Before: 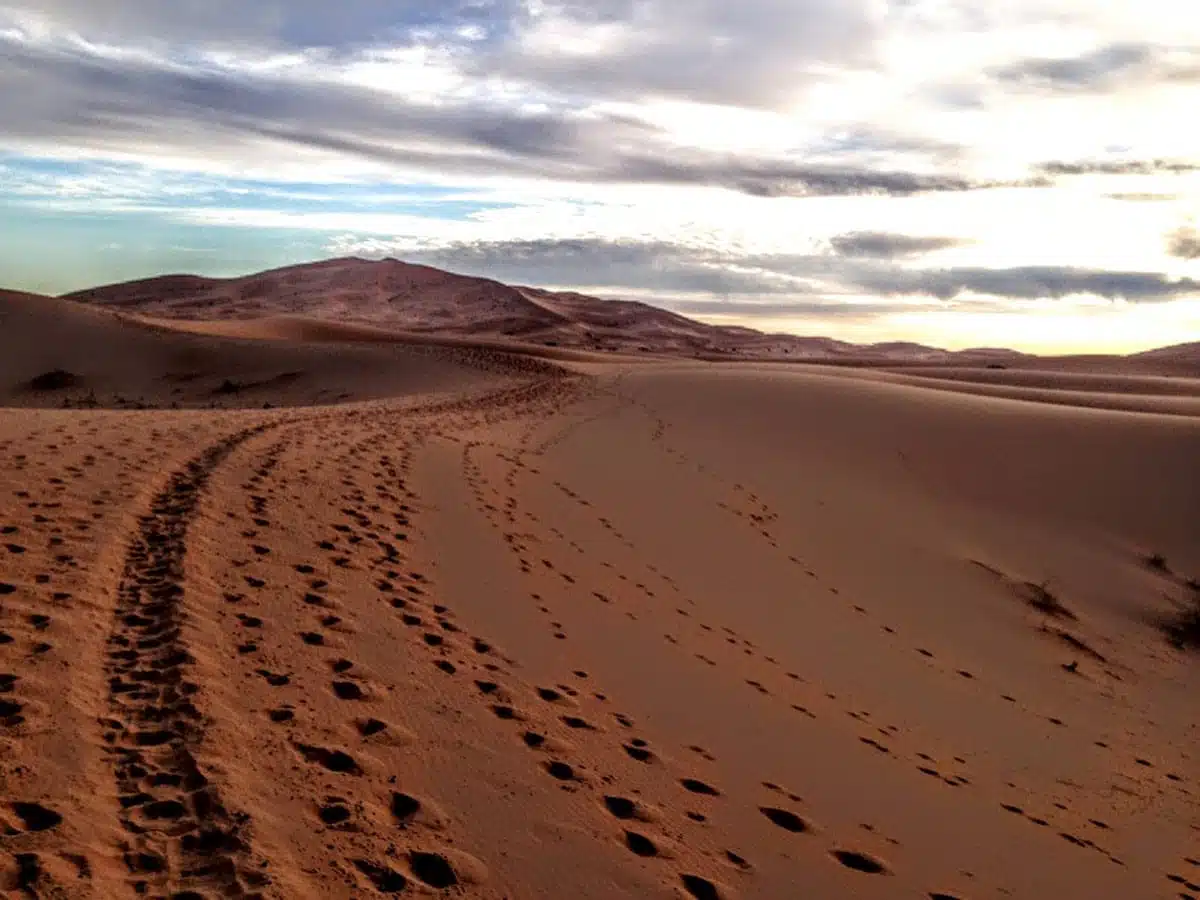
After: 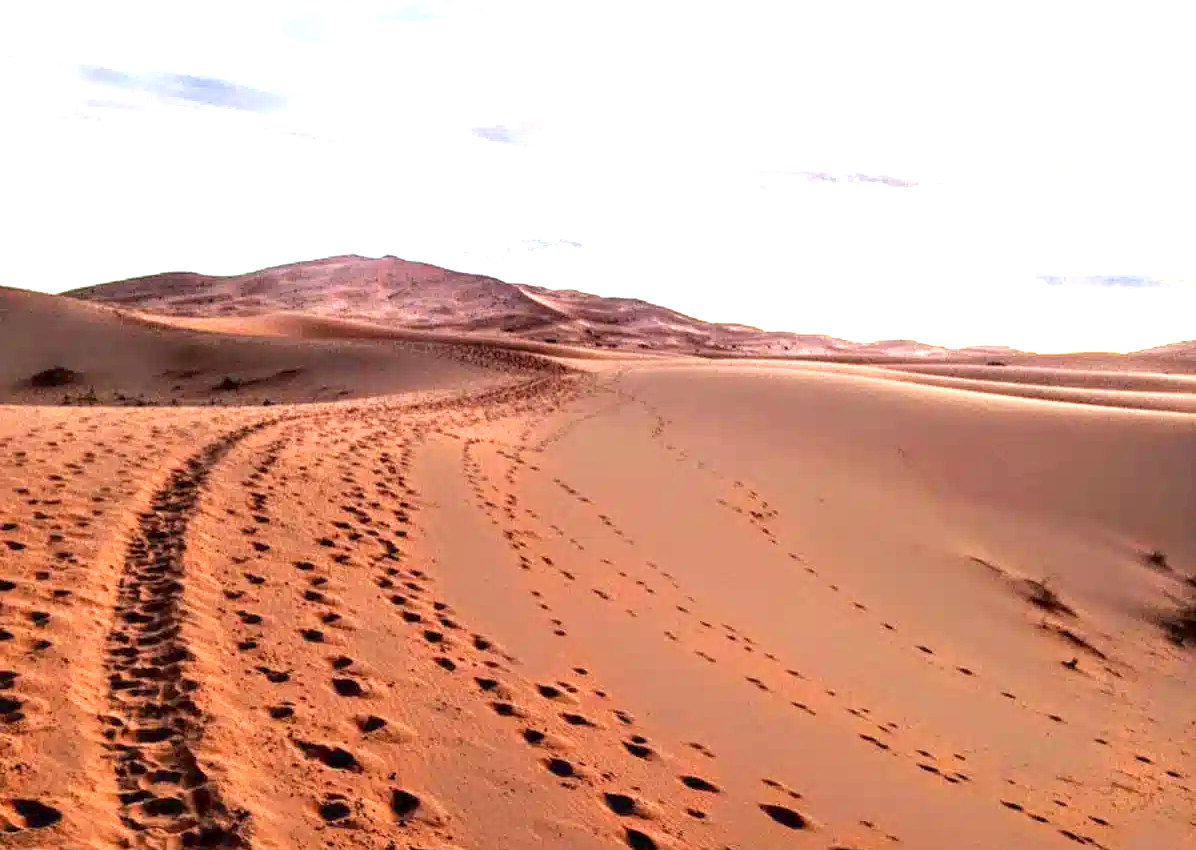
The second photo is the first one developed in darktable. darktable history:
crop: top 0.383%, right 0.26%, bottom 5.108%
exposure: exposure 1.992 EV, compensate exposure bias true, compensate highlight preservation false
